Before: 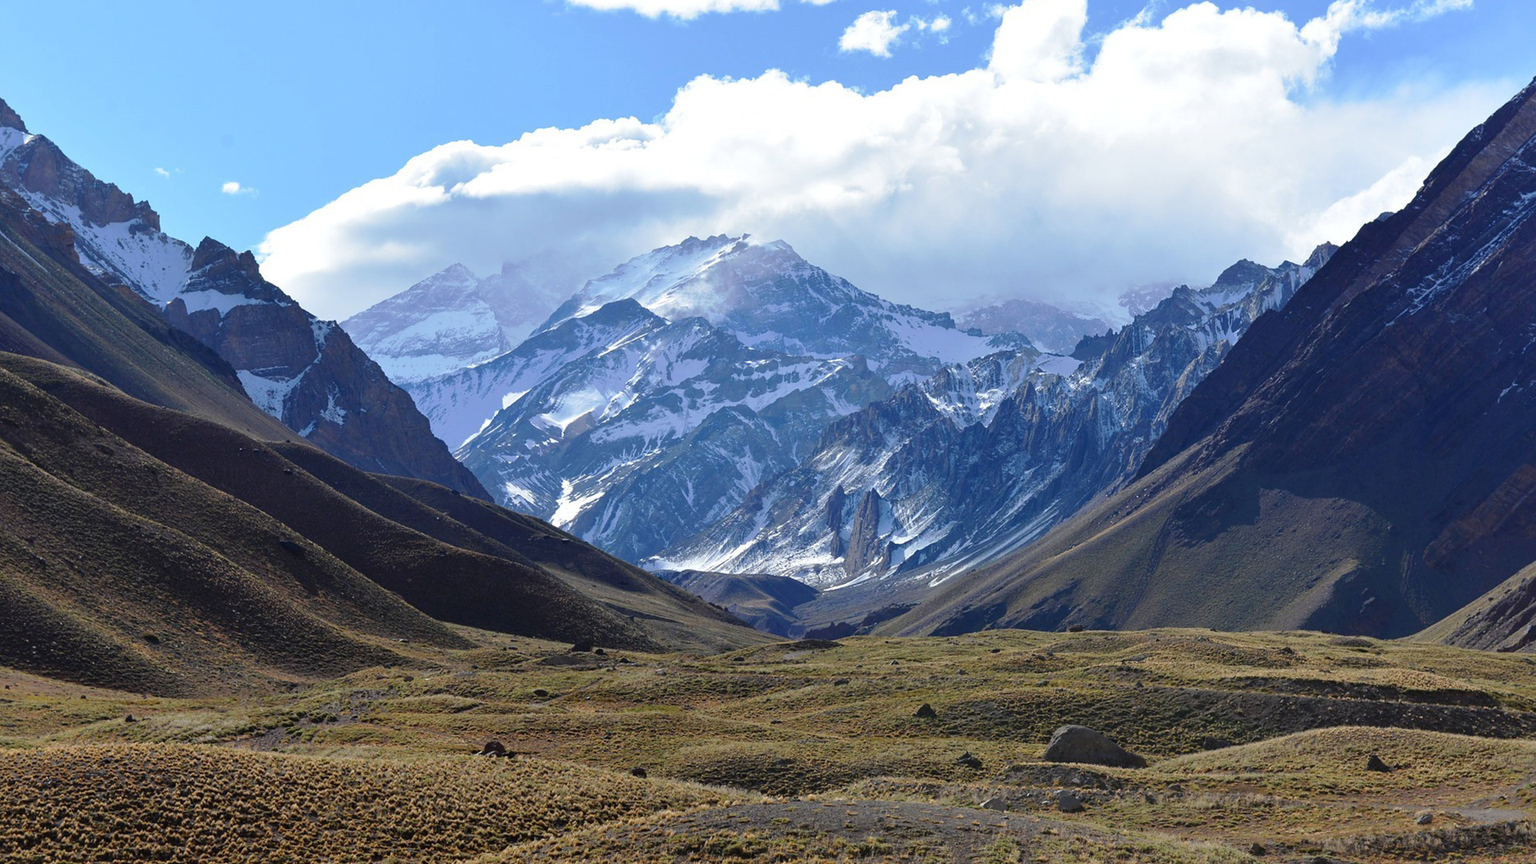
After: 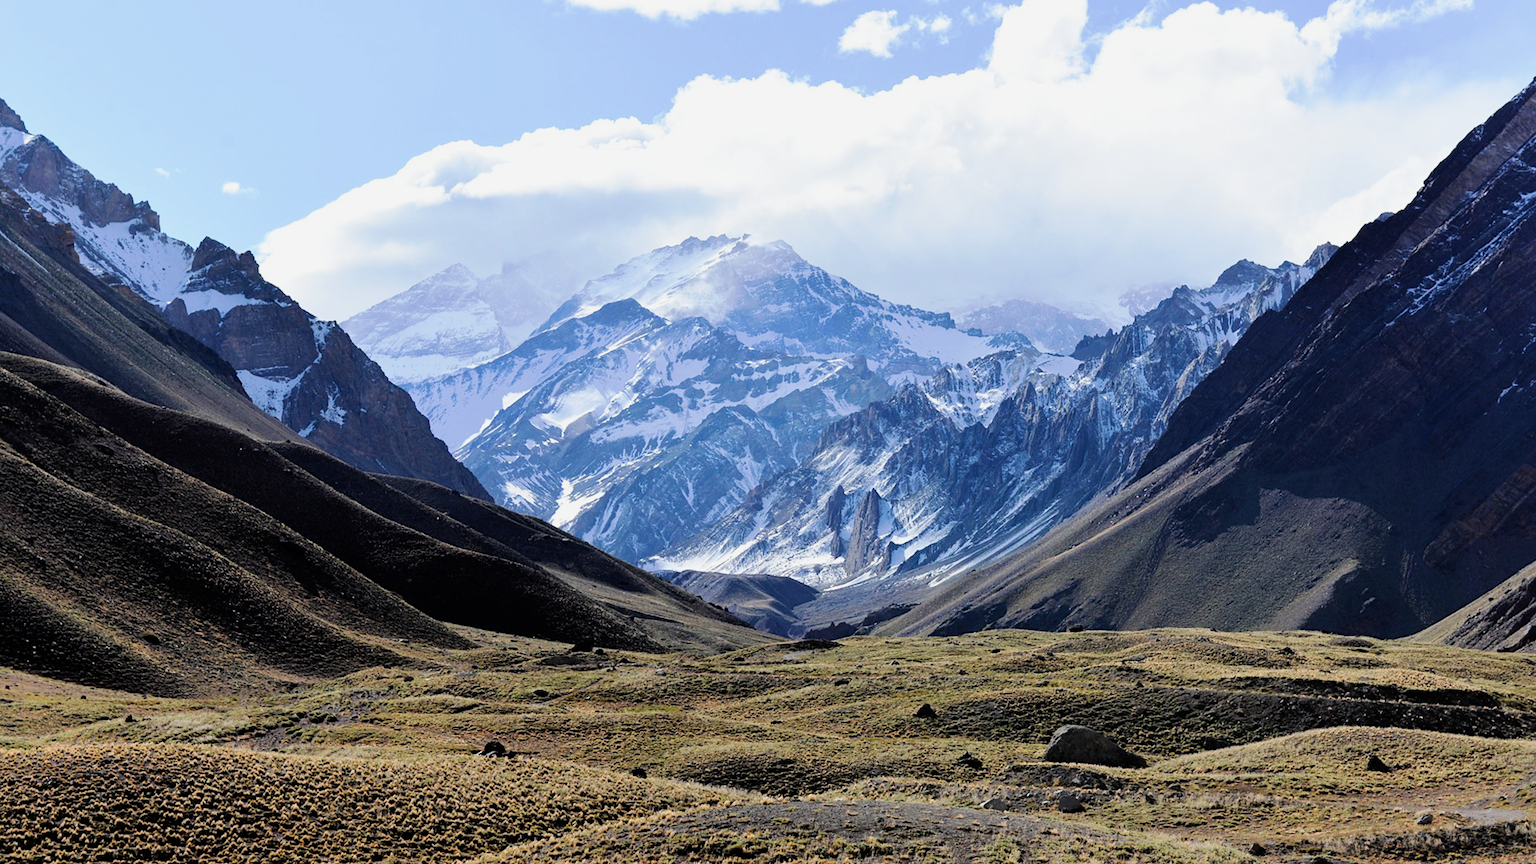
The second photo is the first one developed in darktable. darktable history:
filmic rgb: black relative exposure -5 EV, hardness 2.88, contrast 1.4, highlights saturation mix -30%
exposure: black level correction 0.001, exposure 0.5 EV, compensate exposure bias true, compensate highlight preservation false
